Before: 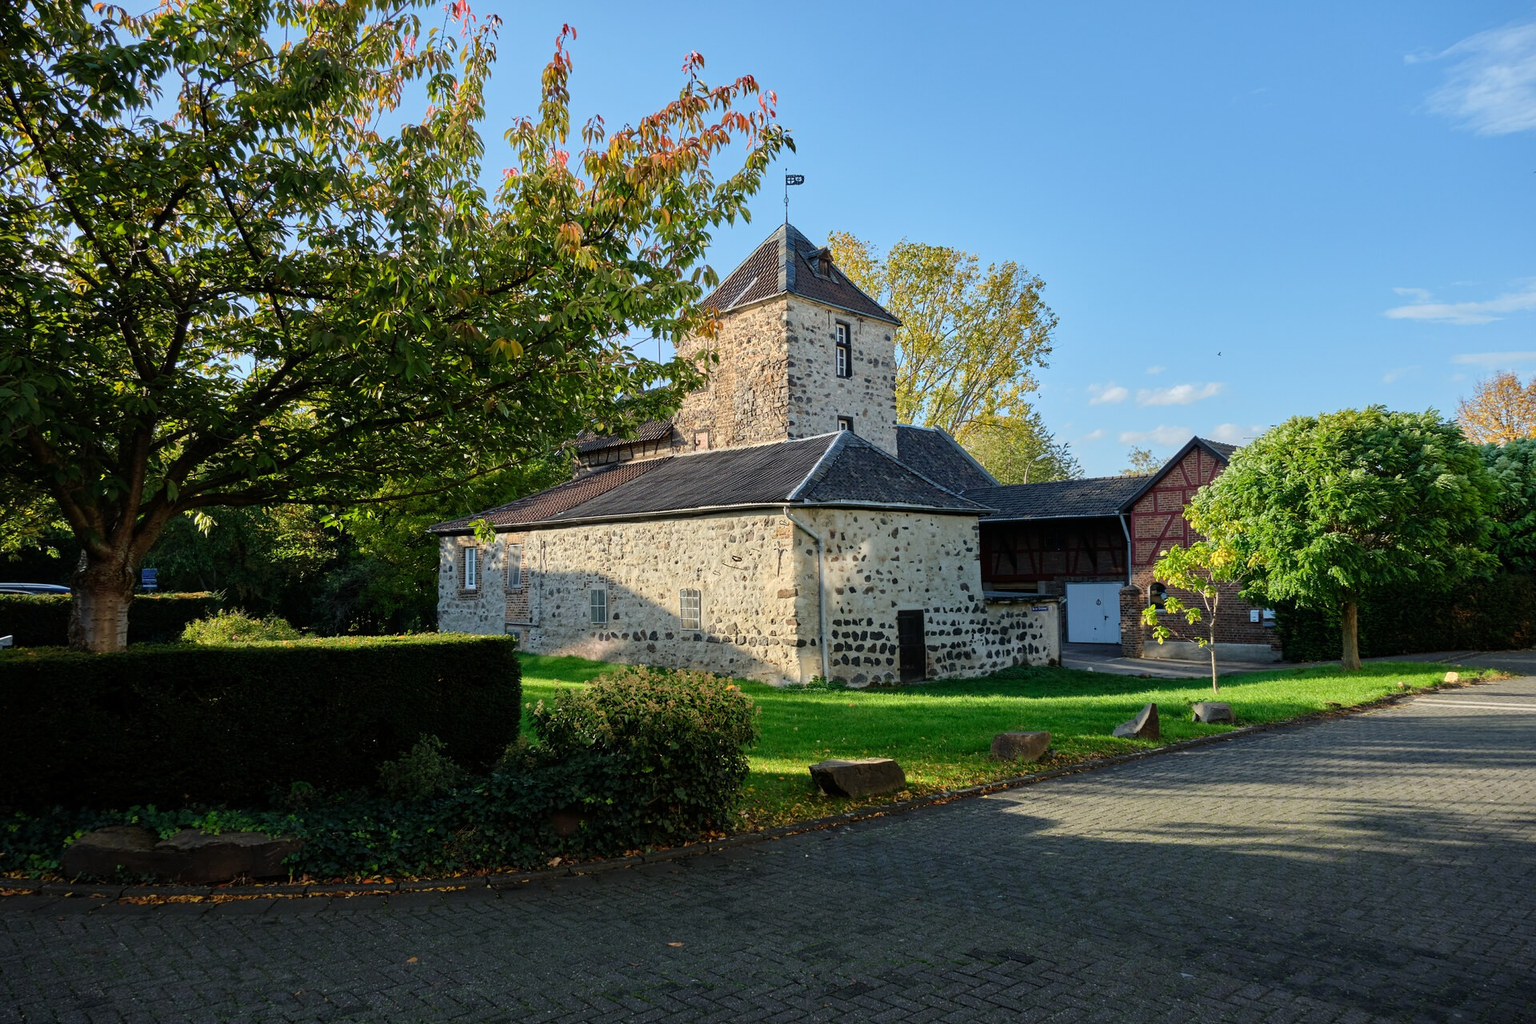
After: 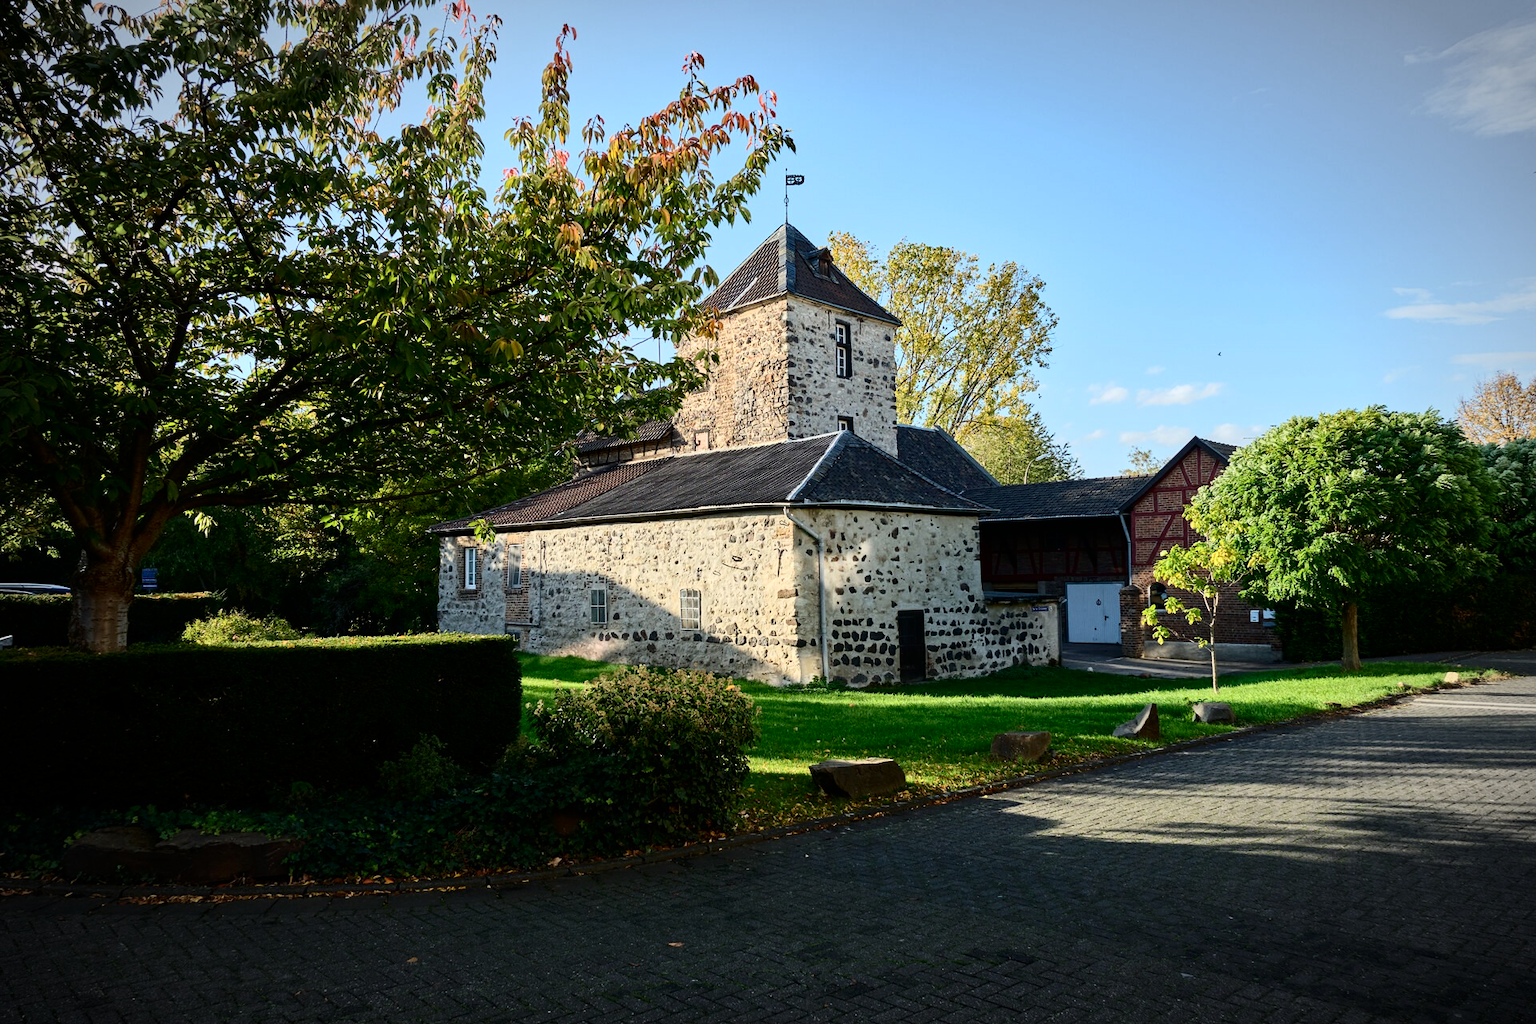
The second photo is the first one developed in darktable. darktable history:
contrast brightness saturation: contrast 0.277
vignetting: brightness -0.468, automatic ratio true
